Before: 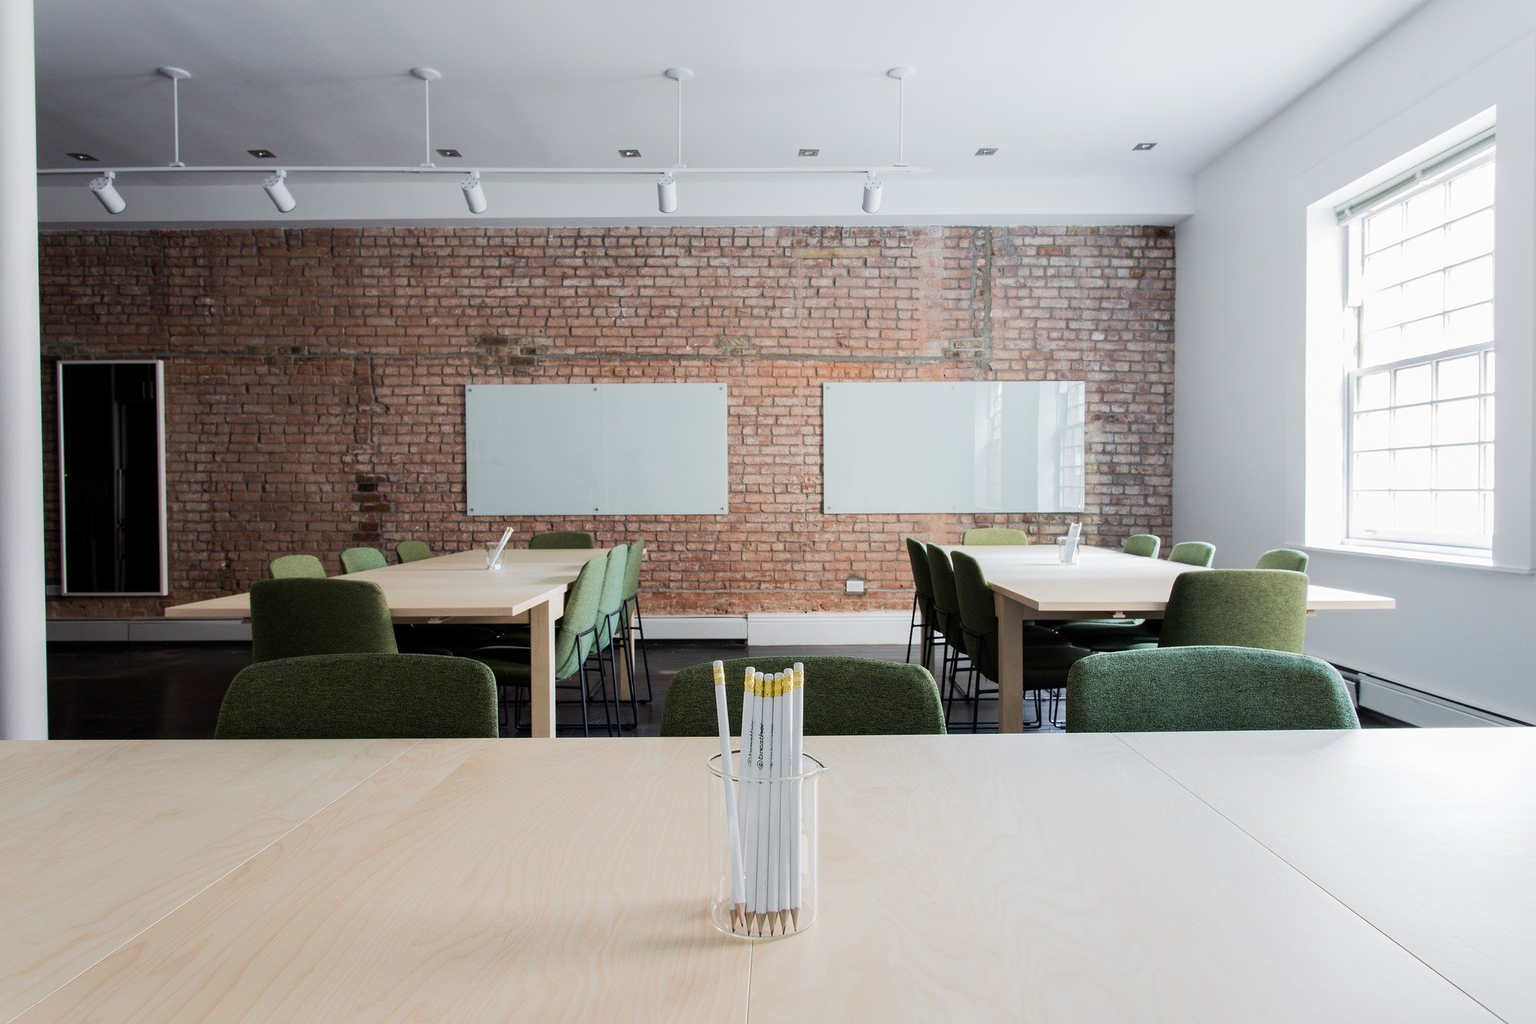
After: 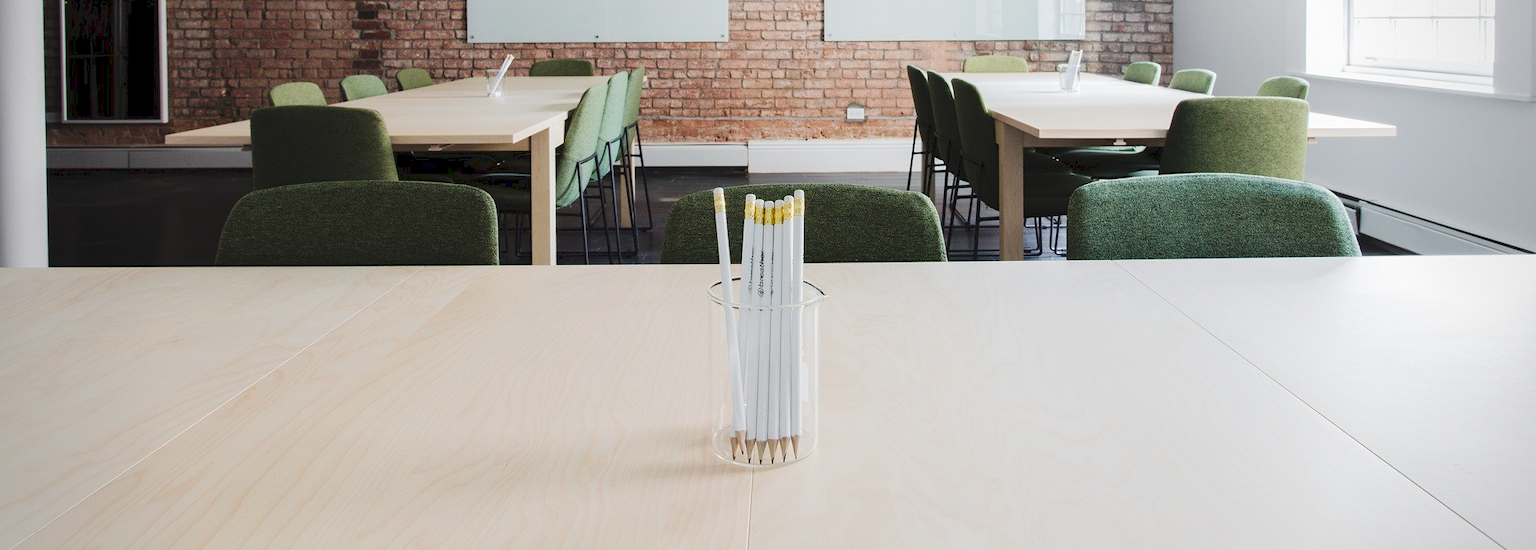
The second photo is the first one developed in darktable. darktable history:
vignetting: fall-off radius 60.92%
tone curve: curves: ch0 [(0, 0) (0.003, 0.068) (0.011, 0.079) (0.025, 0.092) (0.044, 0.107) (0.069, 0.121) (0.1, 0.134) (0.136, 0.16) (0.177, 0.198) (0.224, 0.242) (0.277, 0.312) (0.335, 0.384) (0.399, 0.461) (0.468, 0.539) (0.543, 0.622) (0.623, 0.691) (0.709, 0.763) (0.801, 0.833) (0.898, 0.909) (1, 1)], preserve colors none
crop and rotate: top 46.237%
